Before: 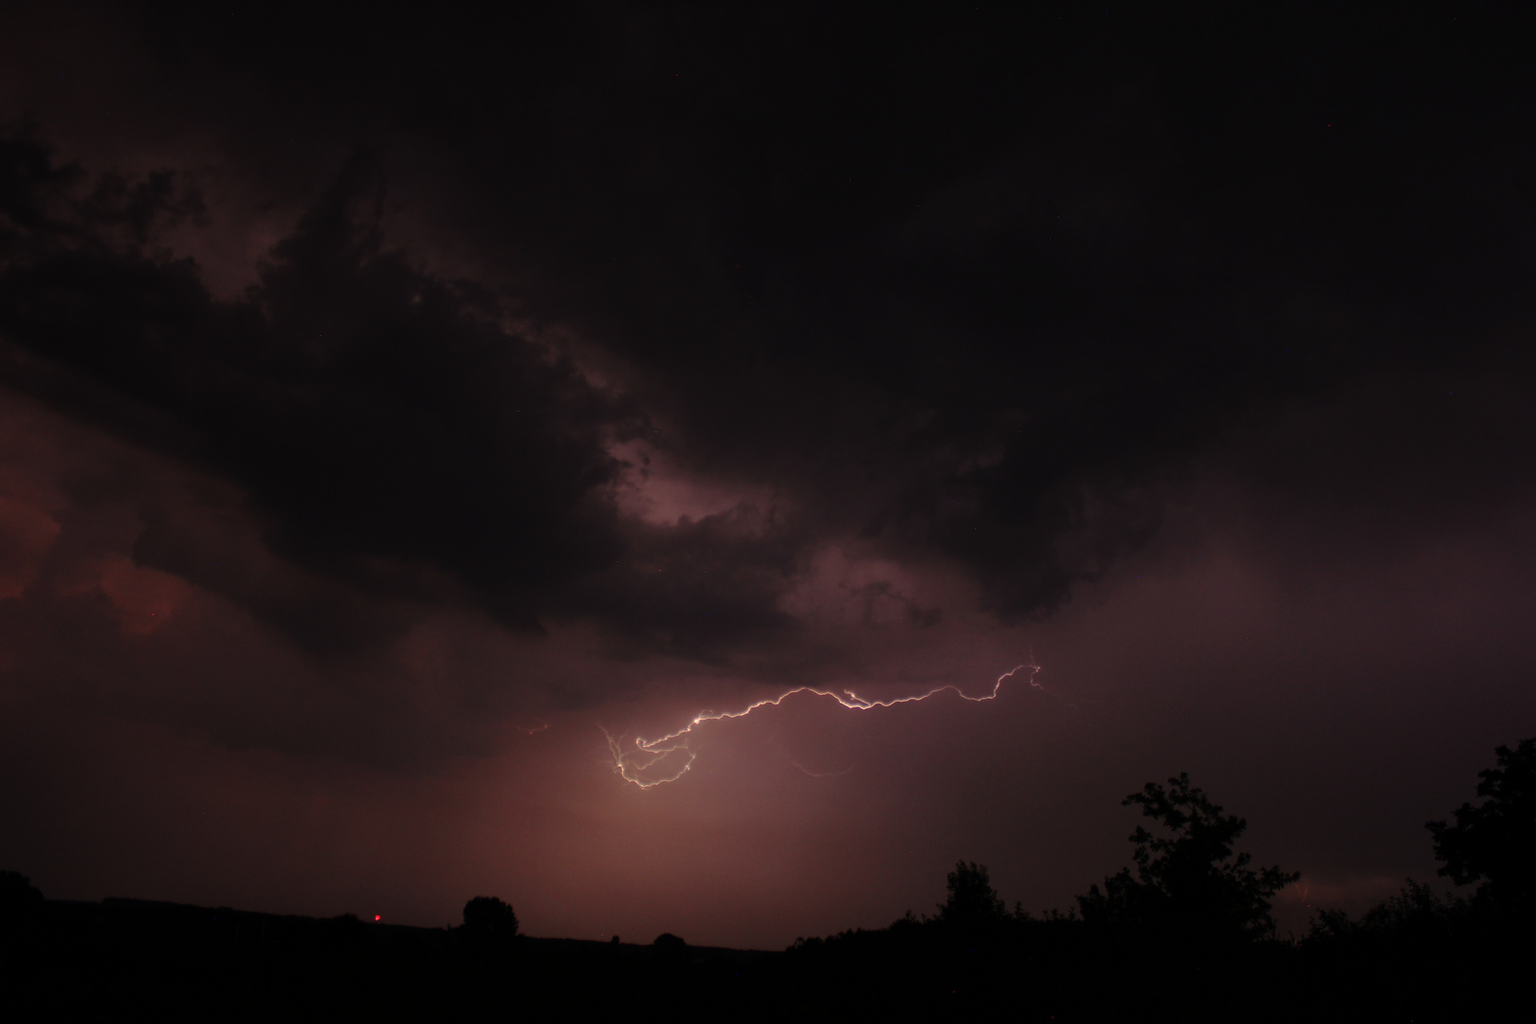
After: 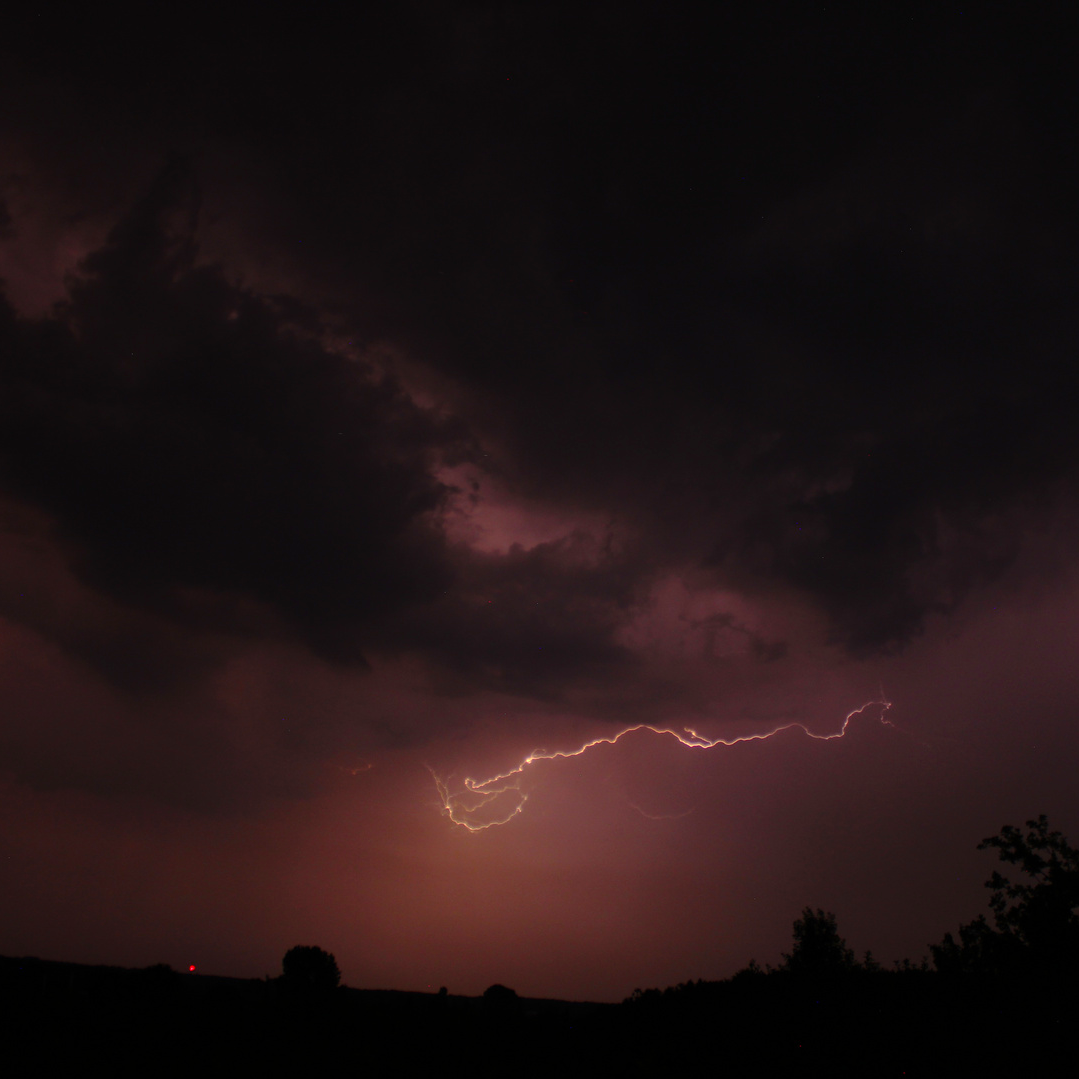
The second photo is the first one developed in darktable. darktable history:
crop and rotate: left 12.772%, right 20.571%
color balance rgb: perceptual saturation grading › global saturation 10.121%, global vibrance 42.728%
